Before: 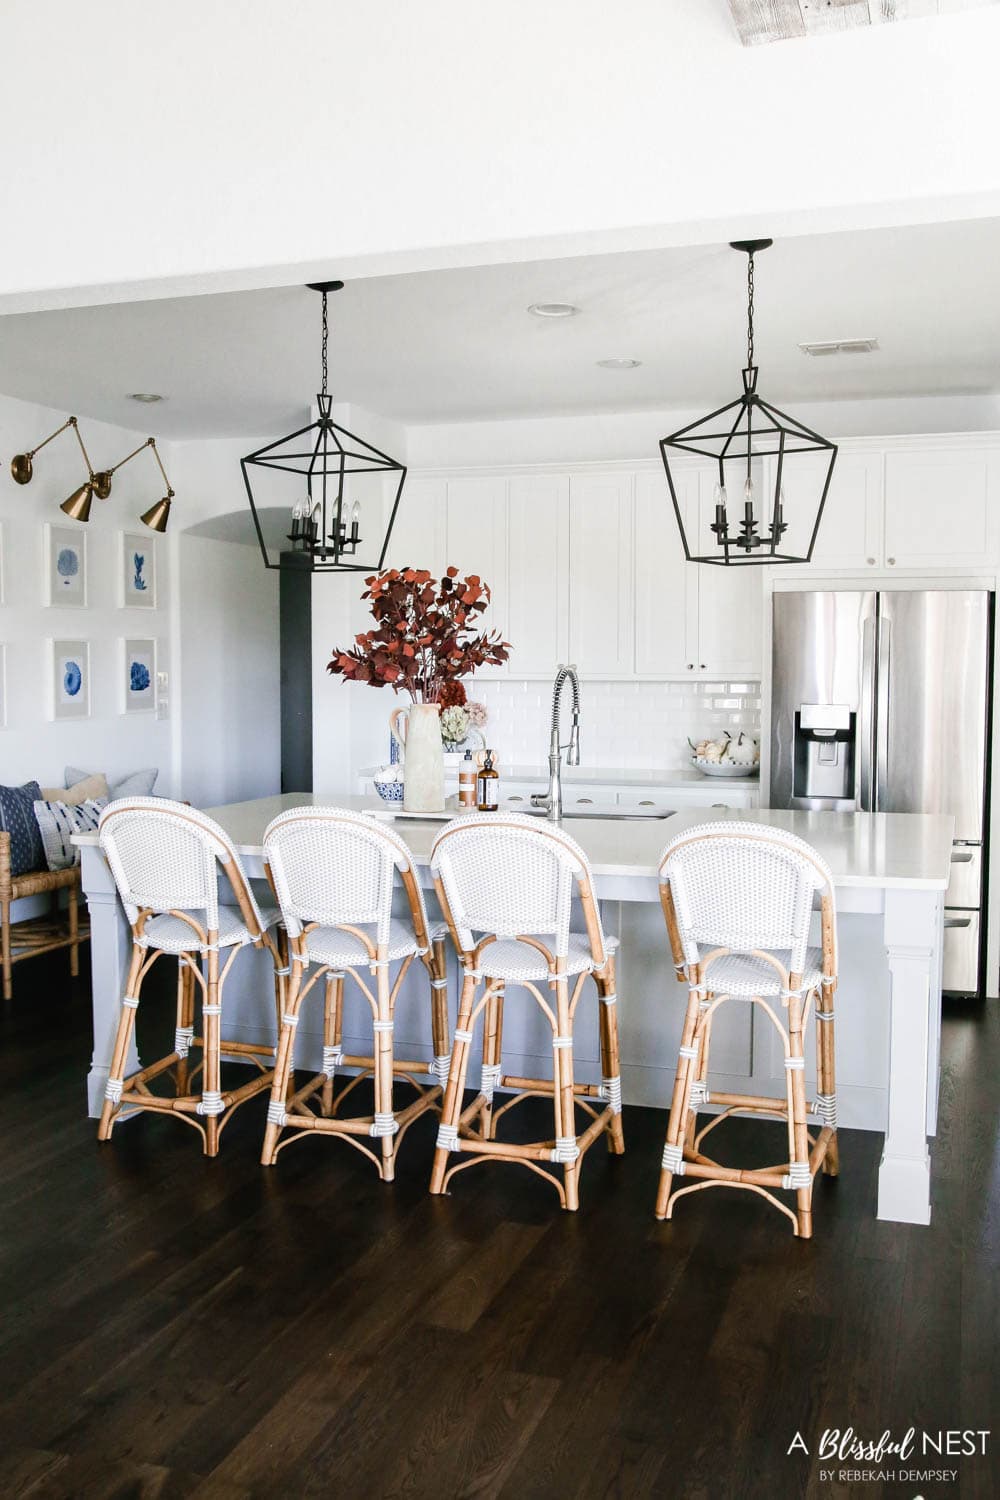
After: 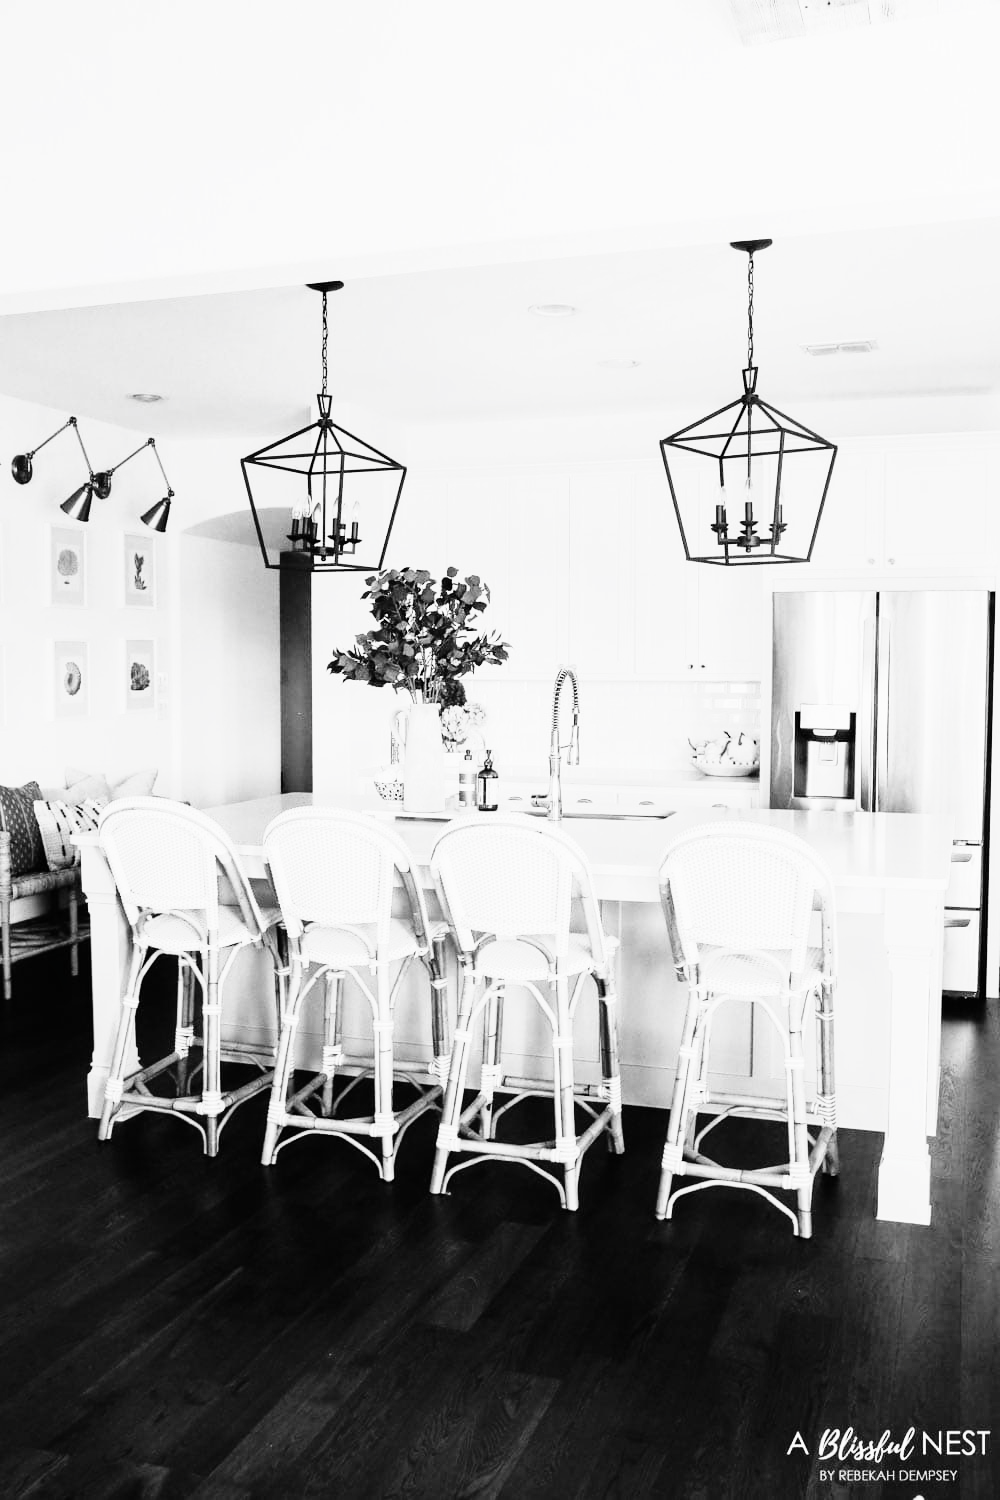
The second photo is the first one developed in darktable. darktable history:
velvia: on, module defaults
tone equalizer: -8 EV -0.422 EV, -7 EV -0.41 EV, -6 EV -0.323 EV, -5 EV -0.182 EV, -3 EV 0.212 EV, -2 EV 0.354 EV, -1 EV 0.376 EV, +0 EV 0.402 EV
color calibration: output gray [0.18, 0.41, 0.41, 0], illuminant as shot in camera, x 0.358, y 0.373, temperature 4628.91 K
tone curve: curves: ch0 [(0, 0) (0.131, 0.094) (0.326, 0.386) (0.481, 0.623) (0.593, 0.764) (0.812, 0.933) (1, 0.974)]; ch1 [(0, 0) (0.366, 0.367) (0.475, 0.453) (0.494, 0.493) (0.504, 0.497) (0.553, 0.584) (1, 1)]; ch2 [(0, 0) (0.333, 0.346) (0.375, 0.375) (0.424, 0.43) (0.476, 0.492) (0.502, 0.503) (0.533, 0.556) (0.566, 0.599) (0.614, 0.653) (1, 1)], preserve colors none
